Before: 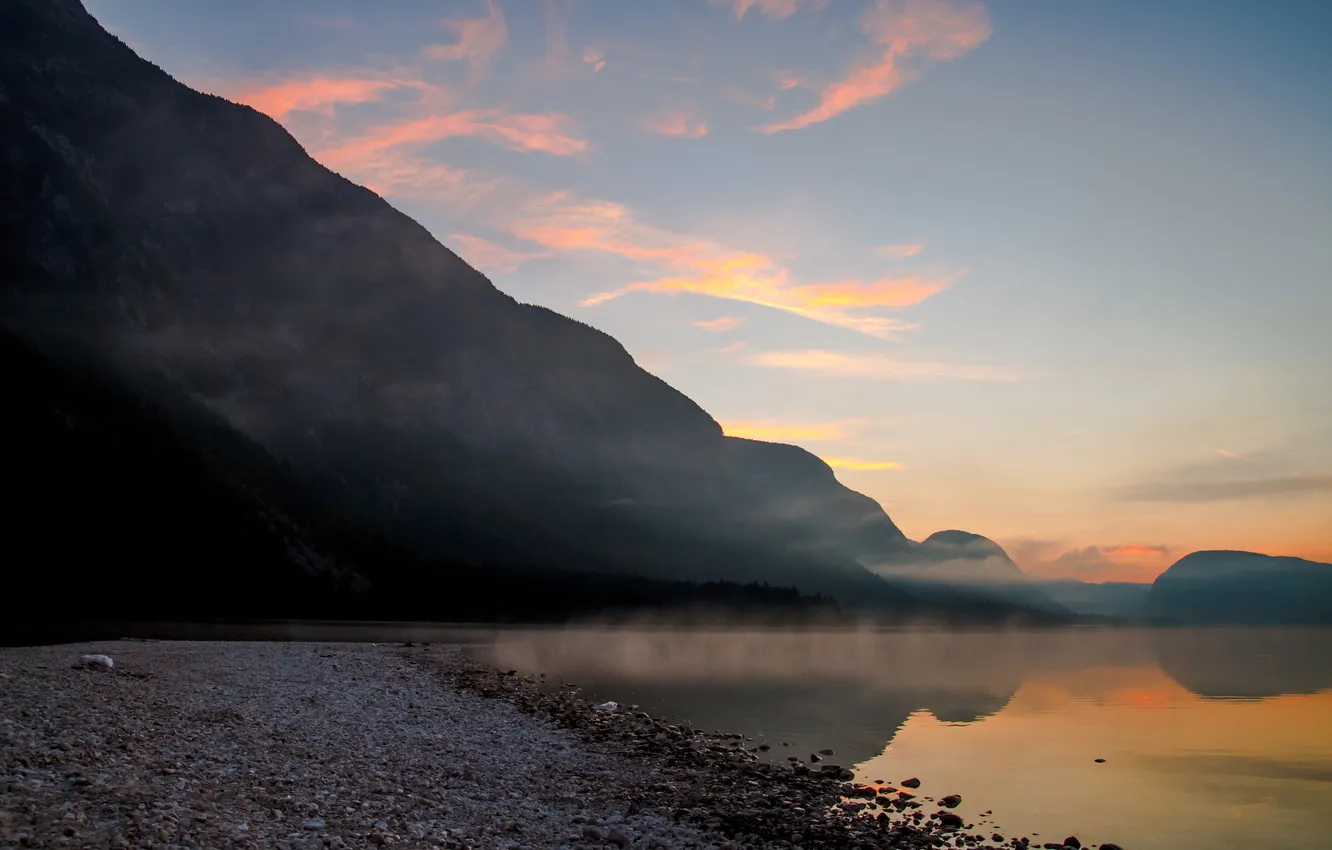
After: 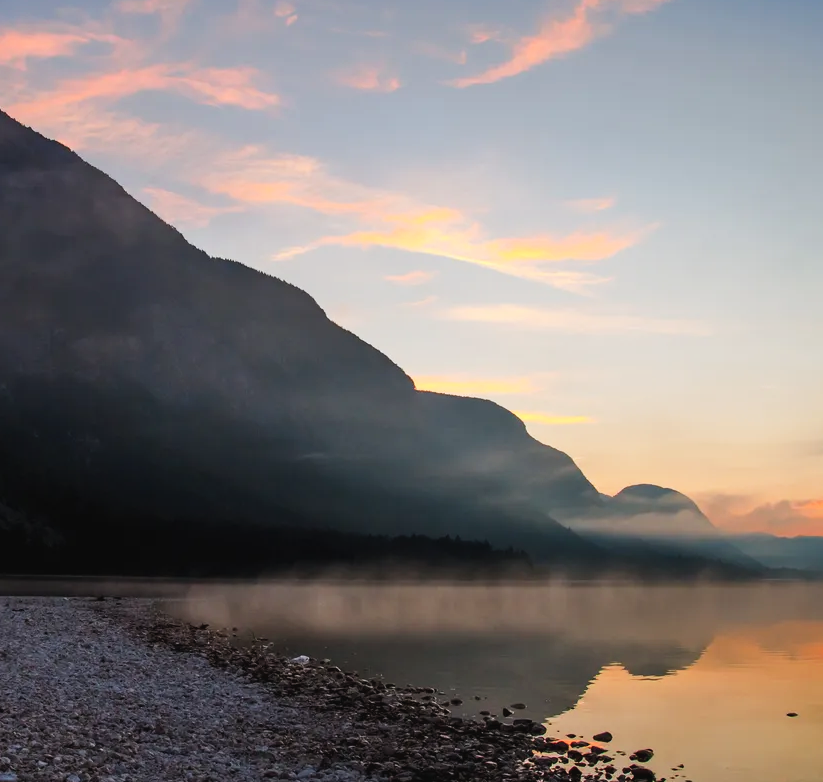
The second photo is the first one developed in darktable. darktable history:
crop and rotate: left 23.179%, top 5.636%, right 15.007%, bottom 2.285%
tone curve: curves: ch0 [(0, 0.028) (0.138, 0.156) (0.468, 0.516) (0.754, 0.823) (1, 1)], preserve colors none
